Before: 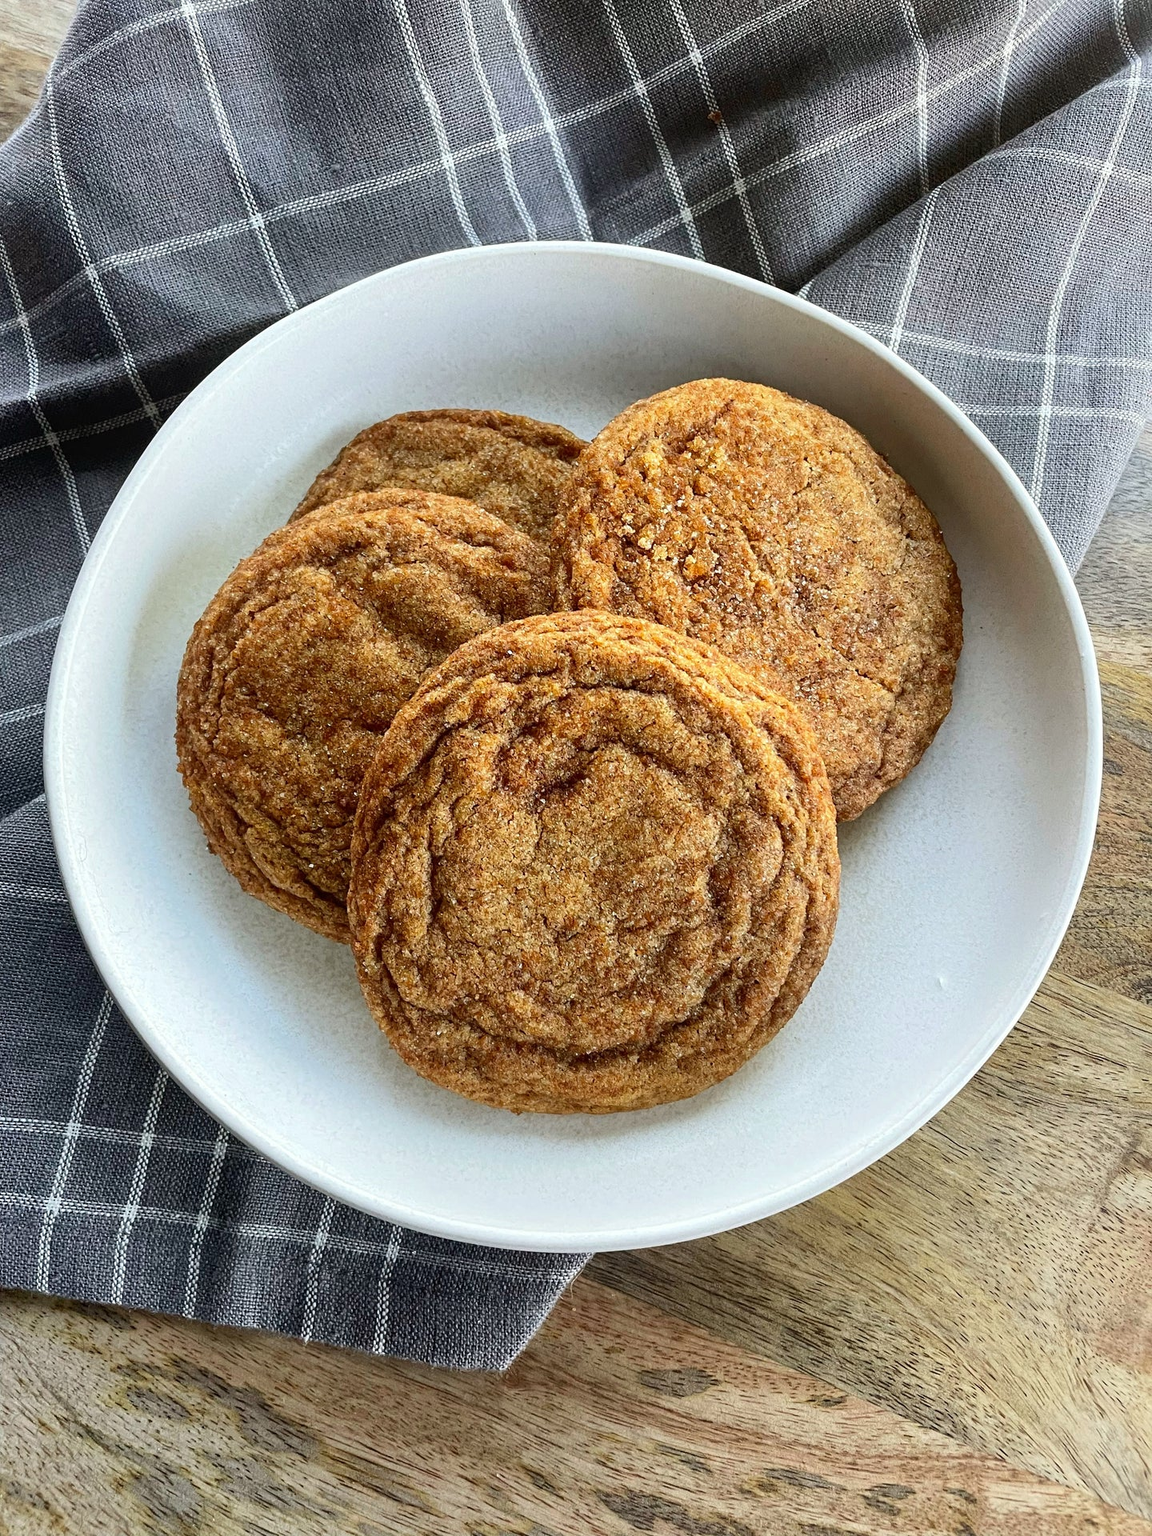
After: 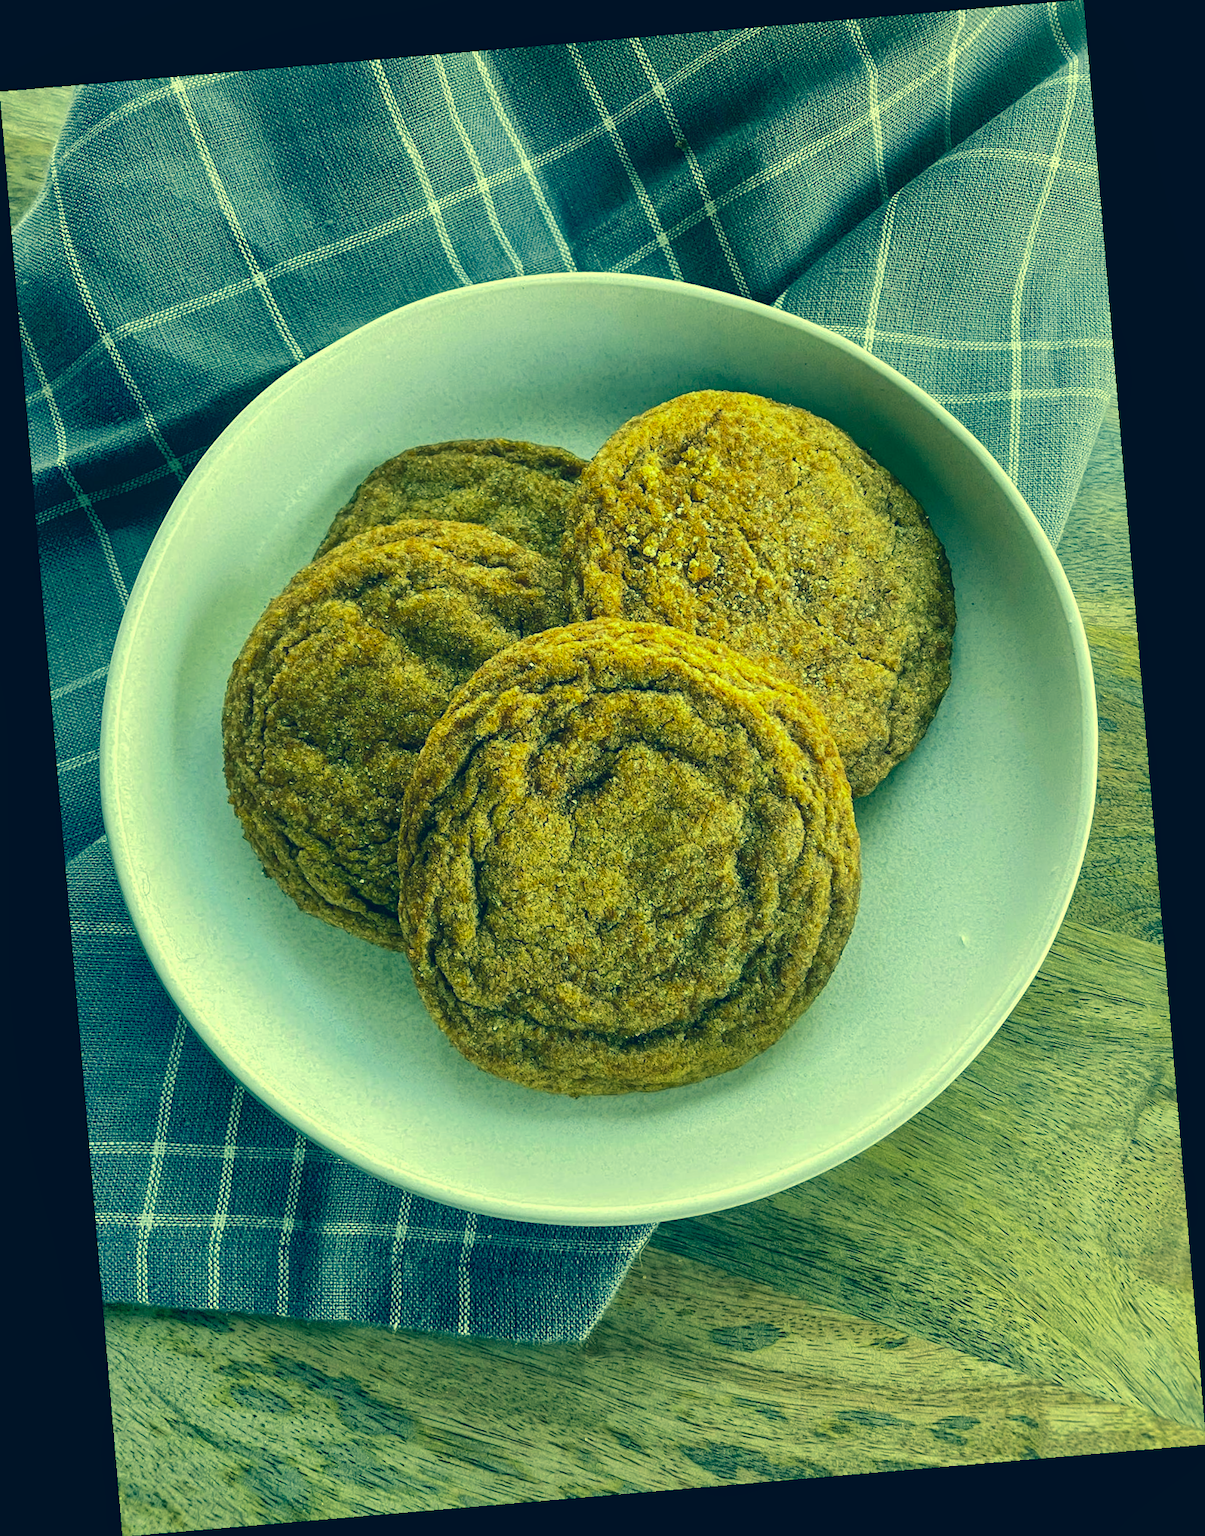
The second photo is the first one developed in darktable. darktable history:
rotate and perspective: rotation -4.86°, automatic cropping off
local contrast: highlights 100%, shadows 100%, detail 120%, midtone range 0.2
color correction: highlights a* -15.58, highlights b* 40, shadows a* -40, shadows b* -26.18
shadows and highlights: on, module defaults
